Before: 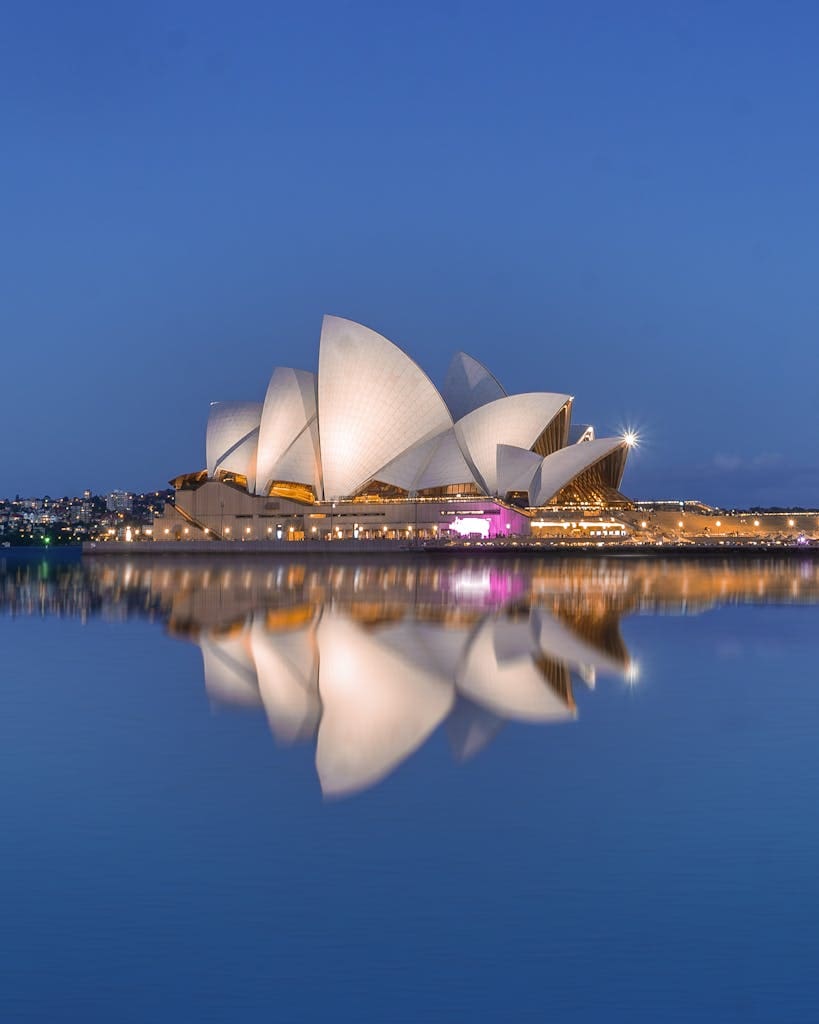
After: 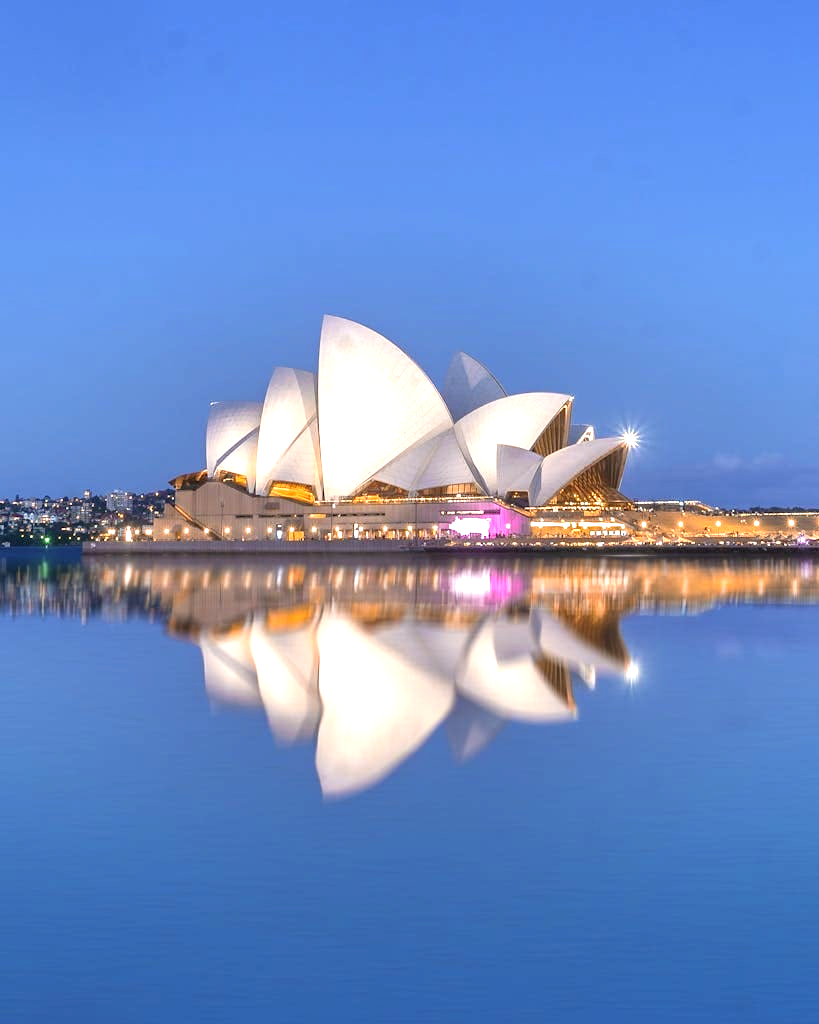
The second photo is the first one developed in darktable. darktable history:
white balance: emerald 1
exposure: black level correction 0, exposure 1 EV, compensate exposure bias true, compensate highlight preservation false
